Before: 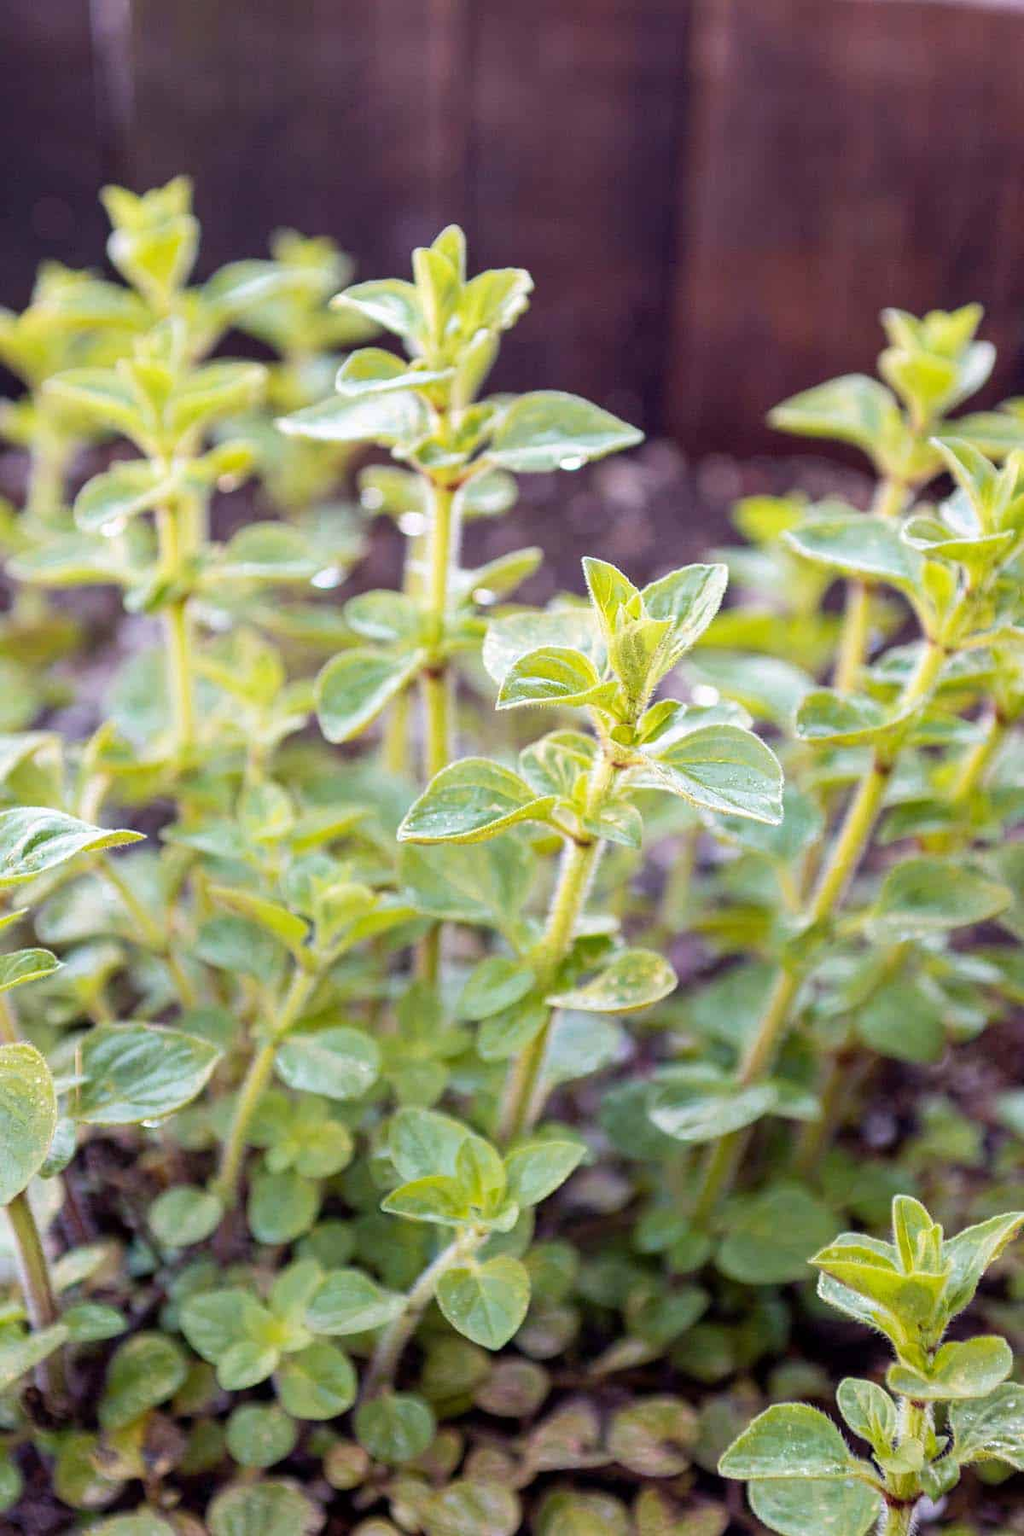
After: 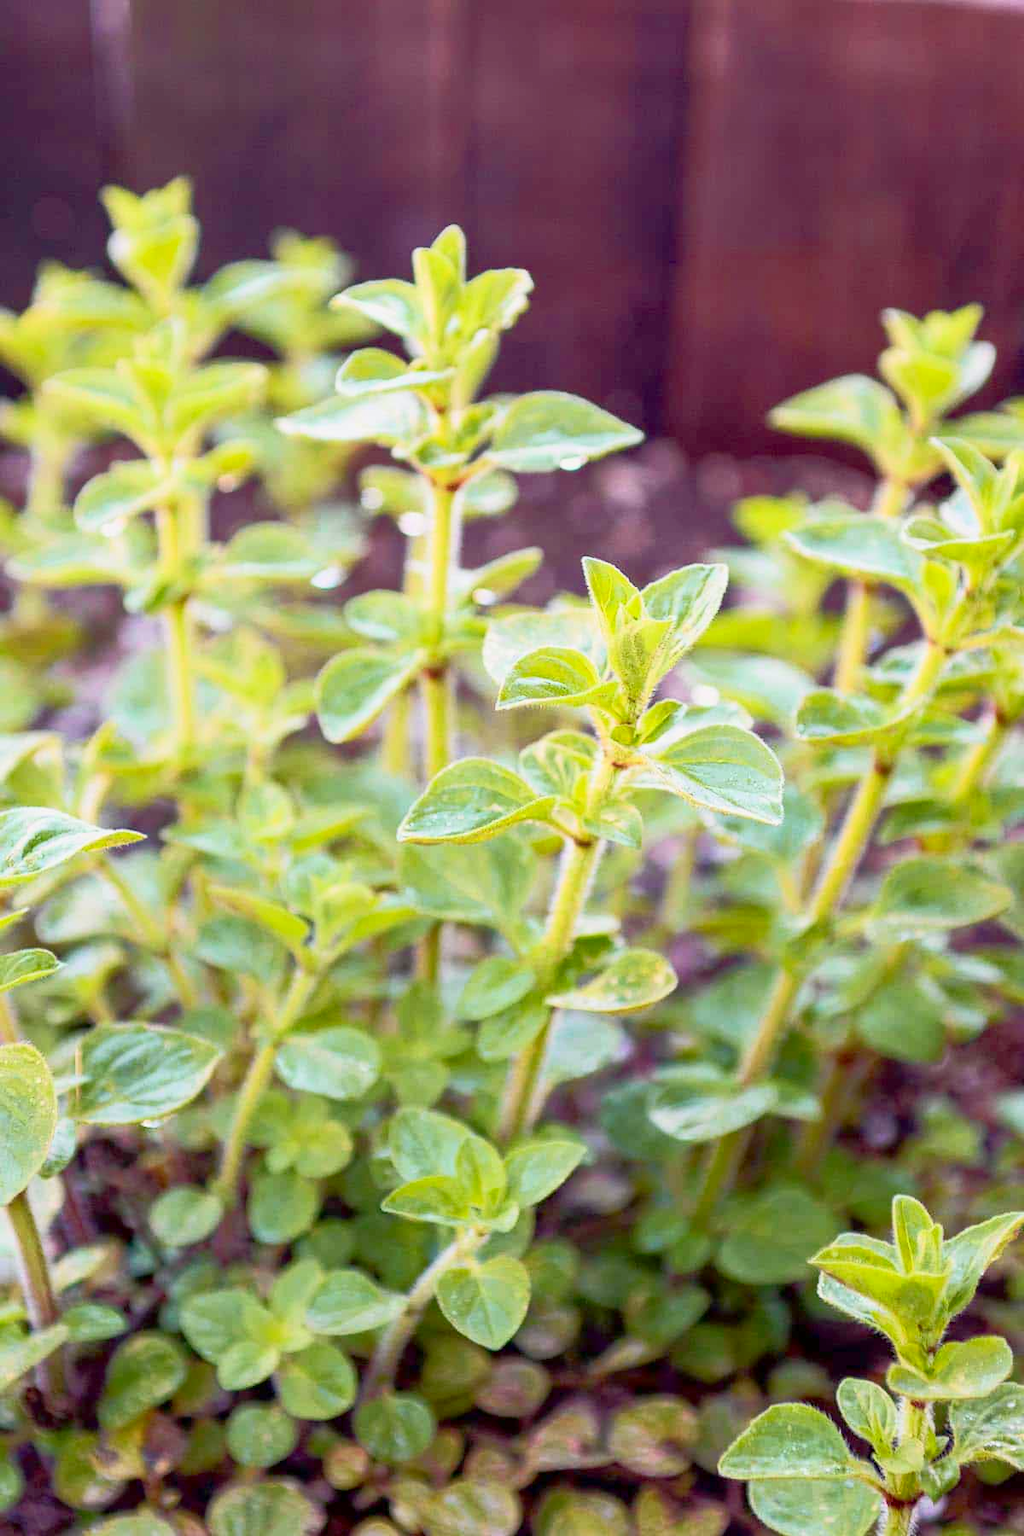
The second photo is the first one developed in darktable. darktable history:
tone curve: curves: ch0 [(0, 0) (0.128, 0.068) (0.292, 0.274) (0.46, 0.482) (0.653, 0.717) (0.819, 0.869) (0.998, 0.969)]; ch1 [(0, 0) (0.384, 0.365) (0.463, 0.45) (0.486, 0.486) (0.503, 0.504) (0.517, 0.517) (0.549, 0.572) (0.583, 0.615) (0.672, 0.699) (0.774, 0.817) (1, 1)]; ch2 [(0, 0) (0.374, 0.344) (0.446, 0.443) (0.494, 0.5) (0.527, 0.529) (0.565, 0.591) (0.644, 0.682) (1, 1)], color space Lab, independent channels, preserve colors none
rgb curve: curves: ch0 [(0, 0) (0.072, 0.166) (0.217, 0.293) (0.414, 0.42) (1, 1)], compensate middle gray true, preserve colors basic power
